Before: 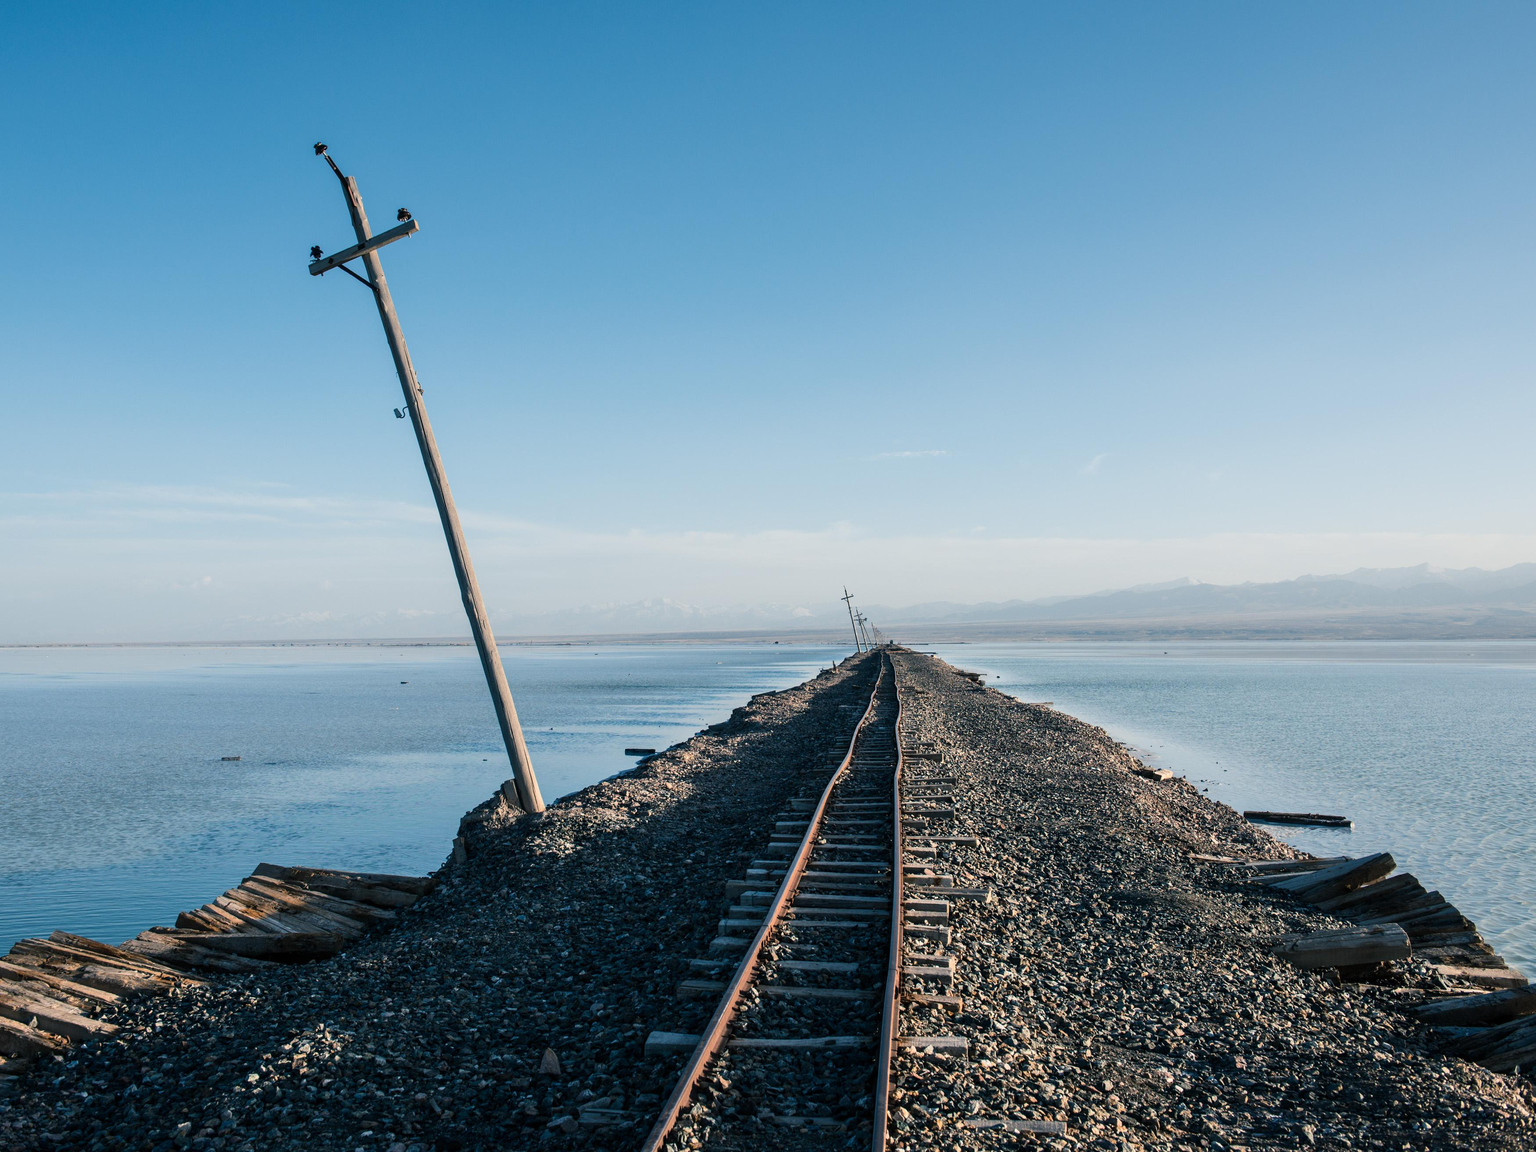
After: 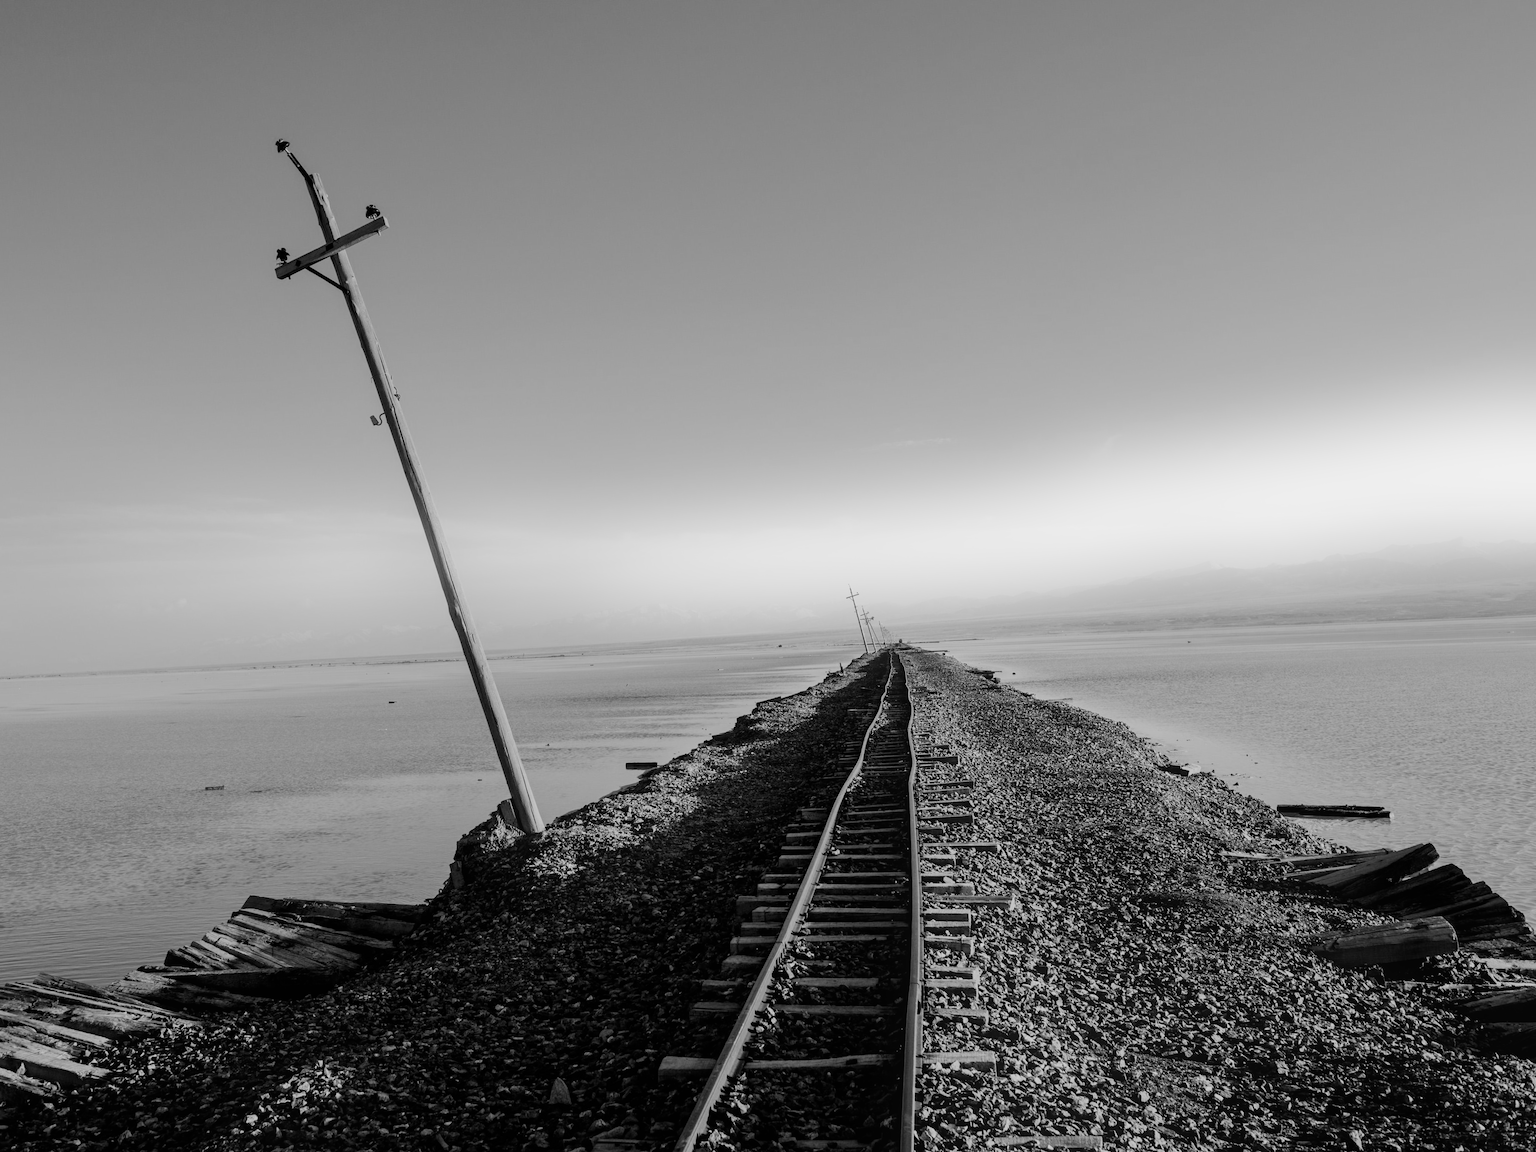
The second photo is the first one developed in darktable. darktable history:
rotate and perspective: rotation -2.12°, lens shift (vertical) 0.009, lens shift (horizontal) -0.008, automatic cropping original format, crop left 0.036, crop right 0.964, crop top 0.05, crop bottom 0.959
monochrome: on, module defaults
bloom: threshold 82.5%, strength 16.25%
filmic rgb: black relative exposure -6.82 EV, white relative exposure 5.89 EV, hardness 2.71
